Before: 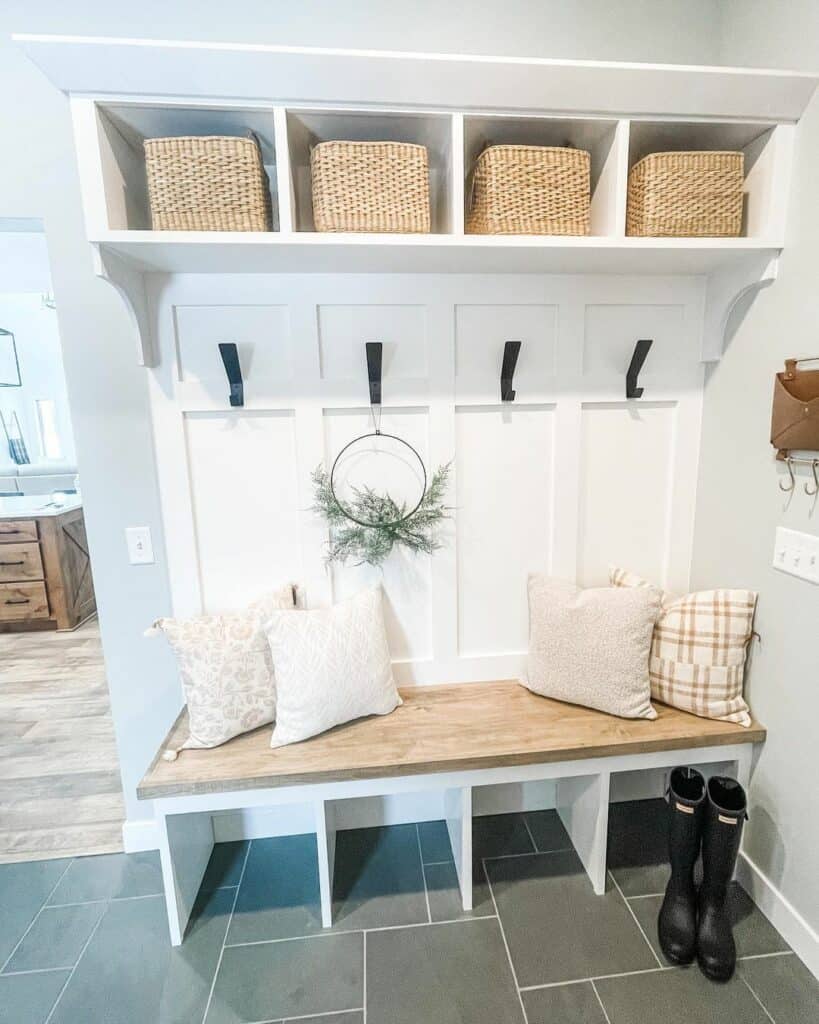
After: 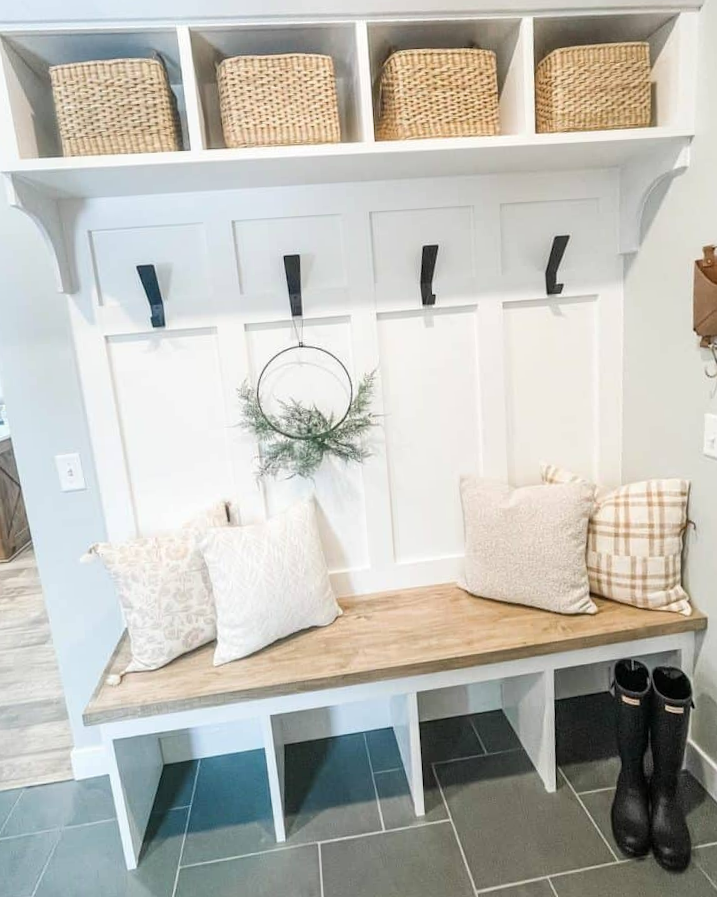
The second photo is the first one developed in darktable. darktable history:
crop and rotate: angle 3.57°, left 5.783%, top 5.685%
